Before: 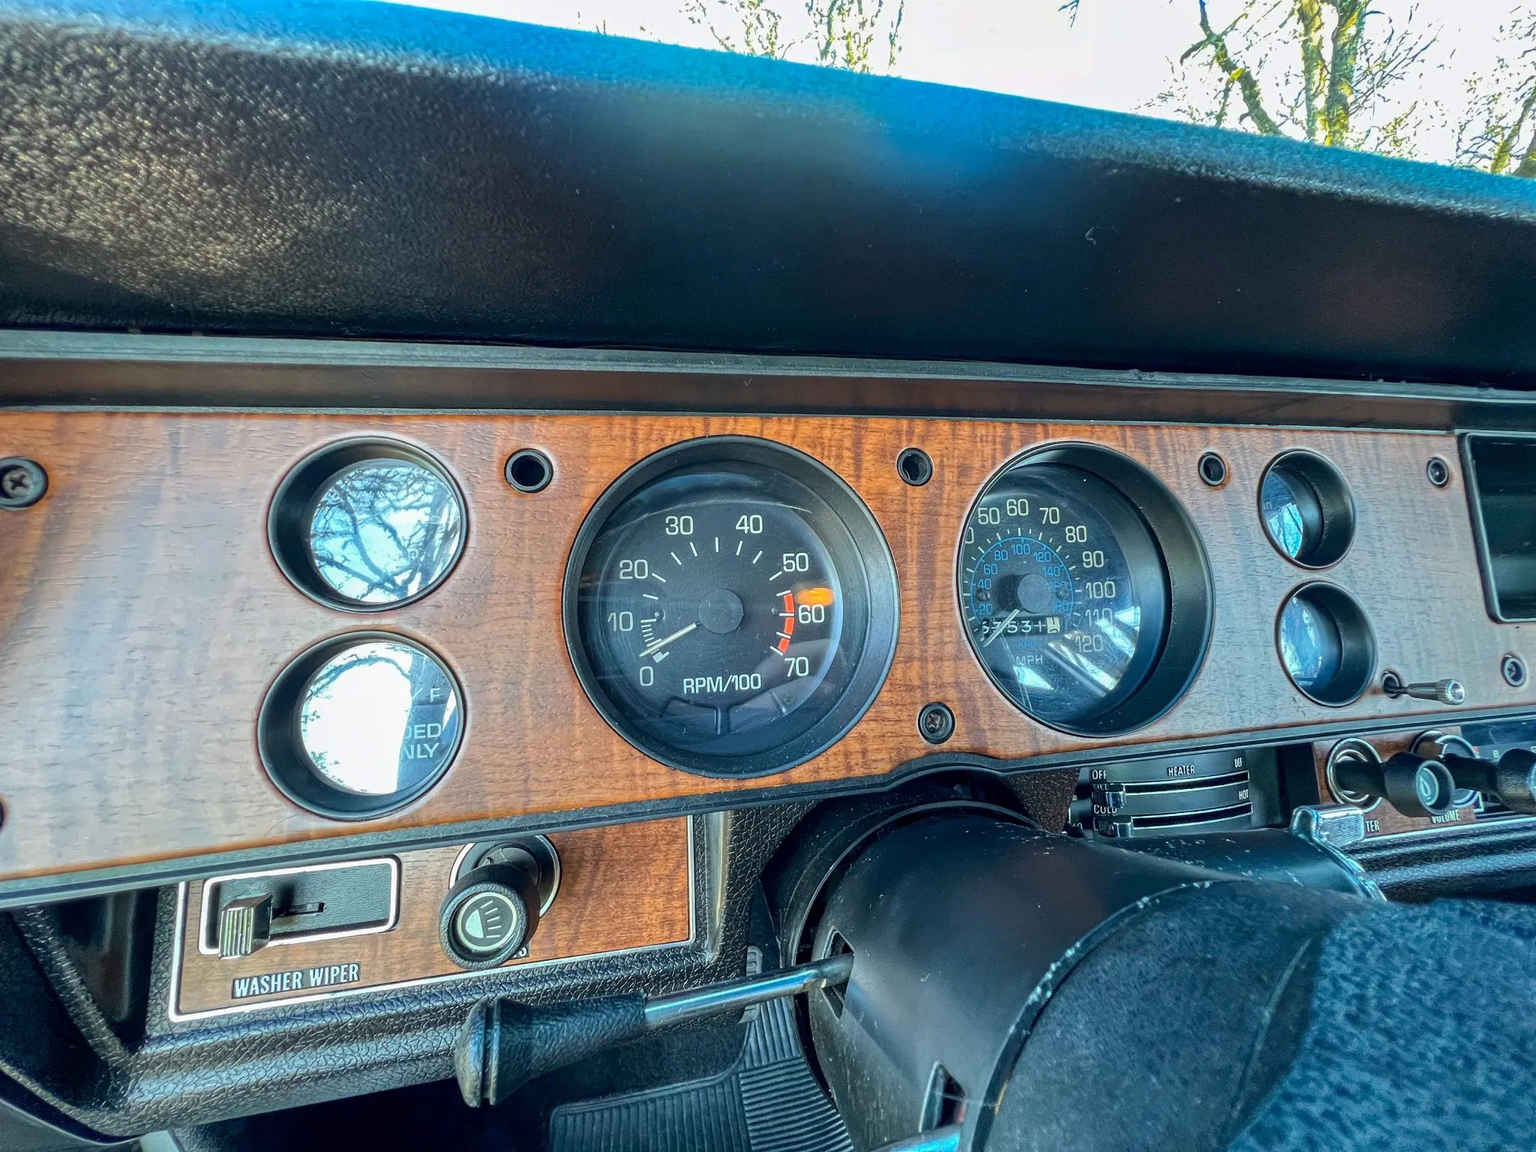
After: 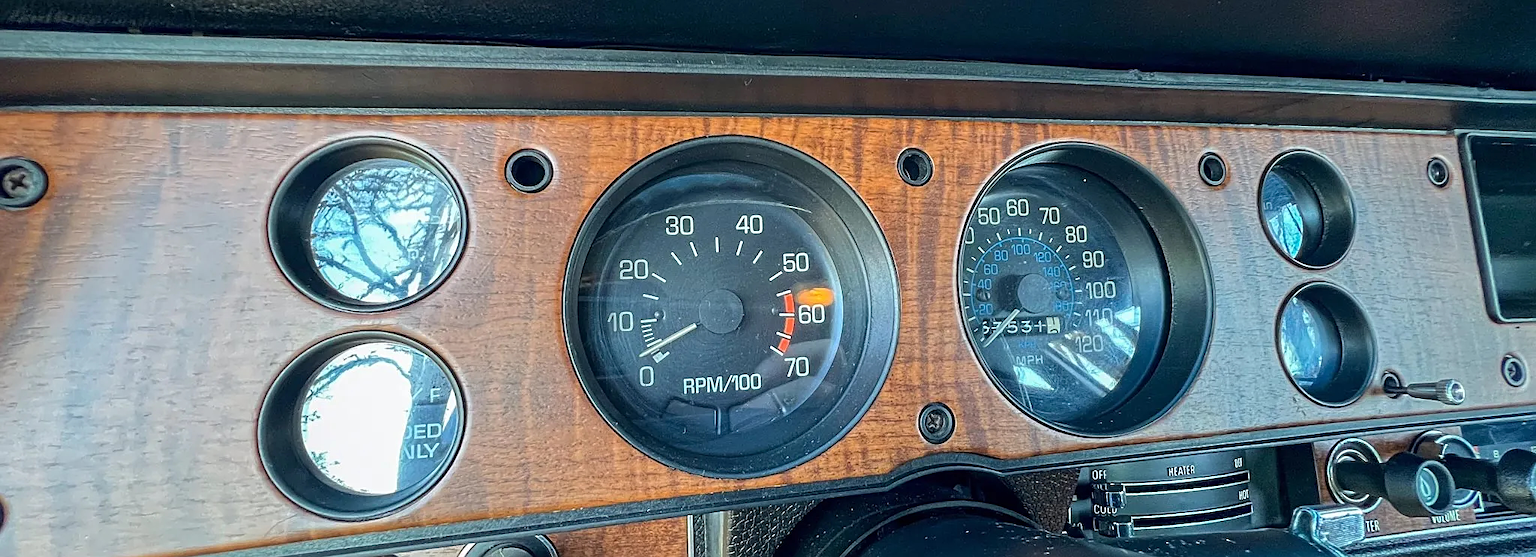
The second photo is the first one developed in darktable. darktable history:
sharpen: on, module defaults
crop and rotate: top 26.056%, bottom 25.543%
